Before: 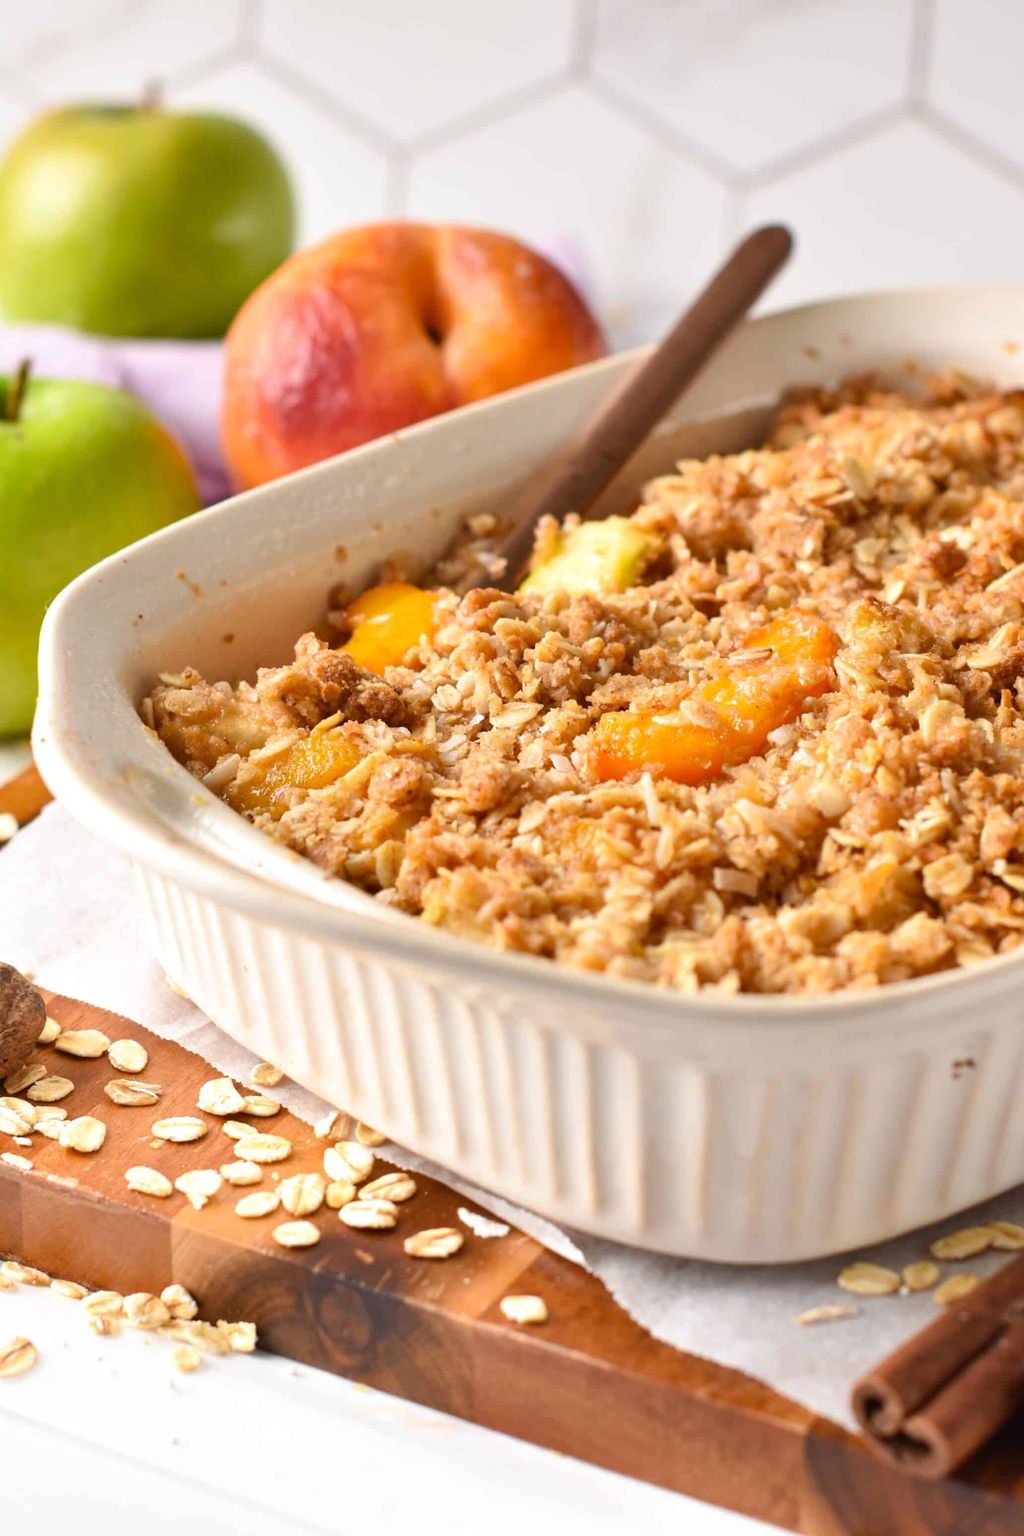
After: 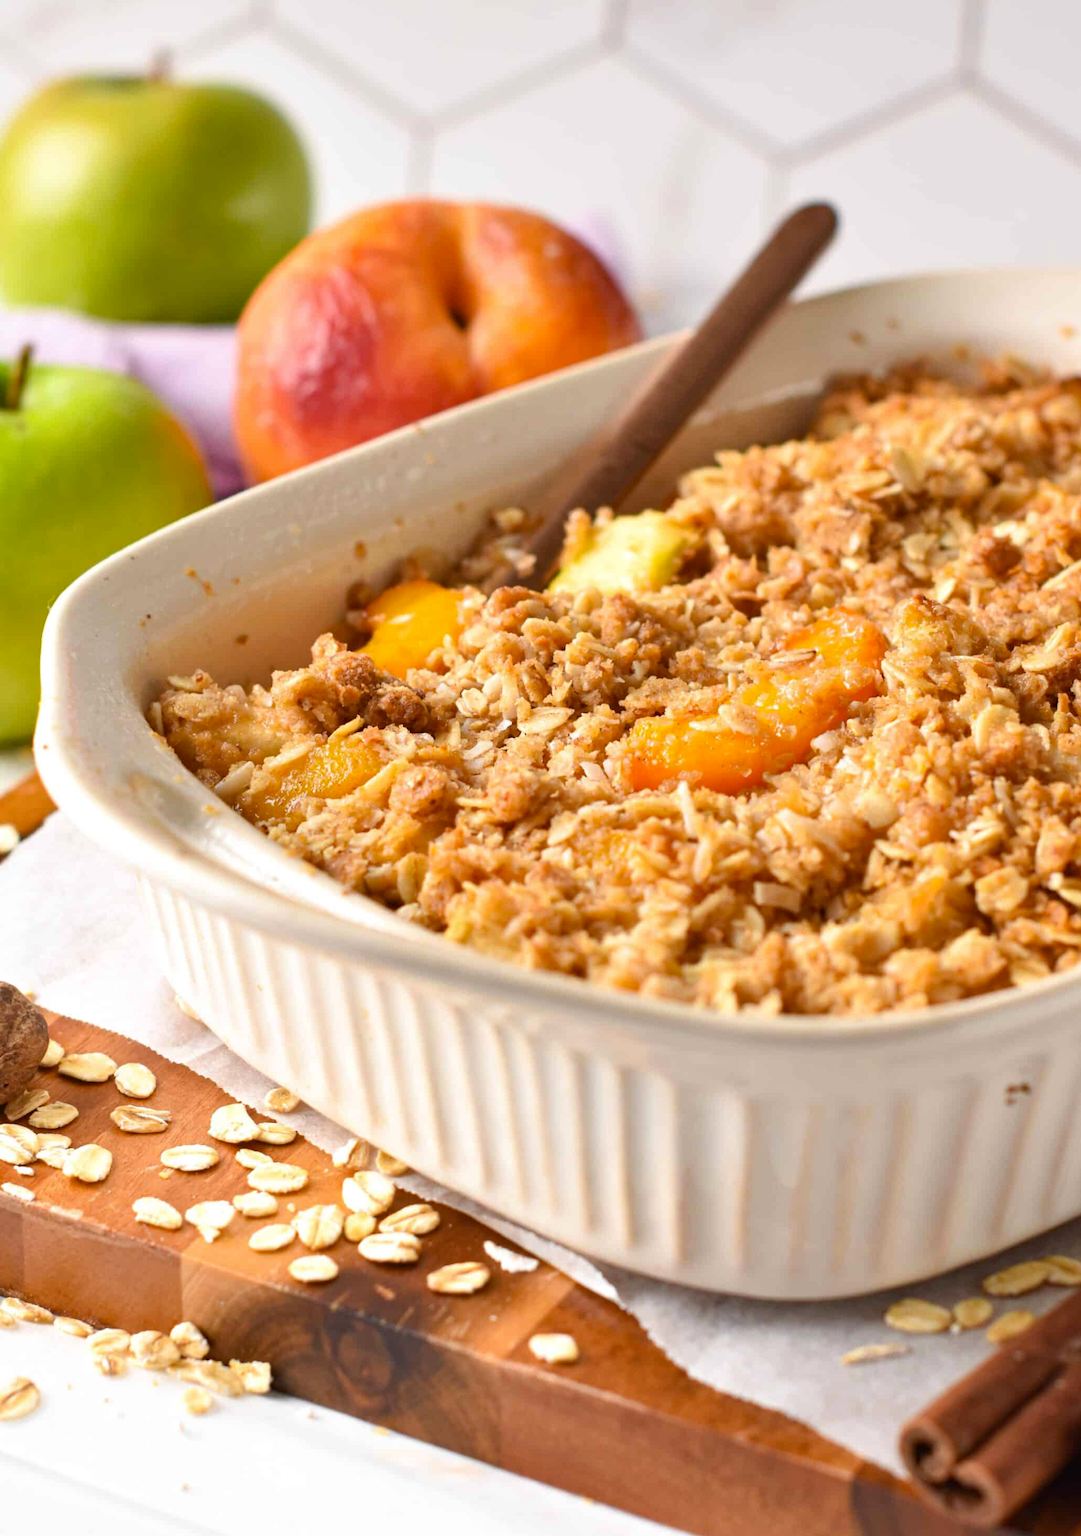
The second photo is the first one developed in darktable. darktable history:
haze removal: compatibility mode true, adaptive false
crop and rotate: top 2.181%, bottom 3.127%
